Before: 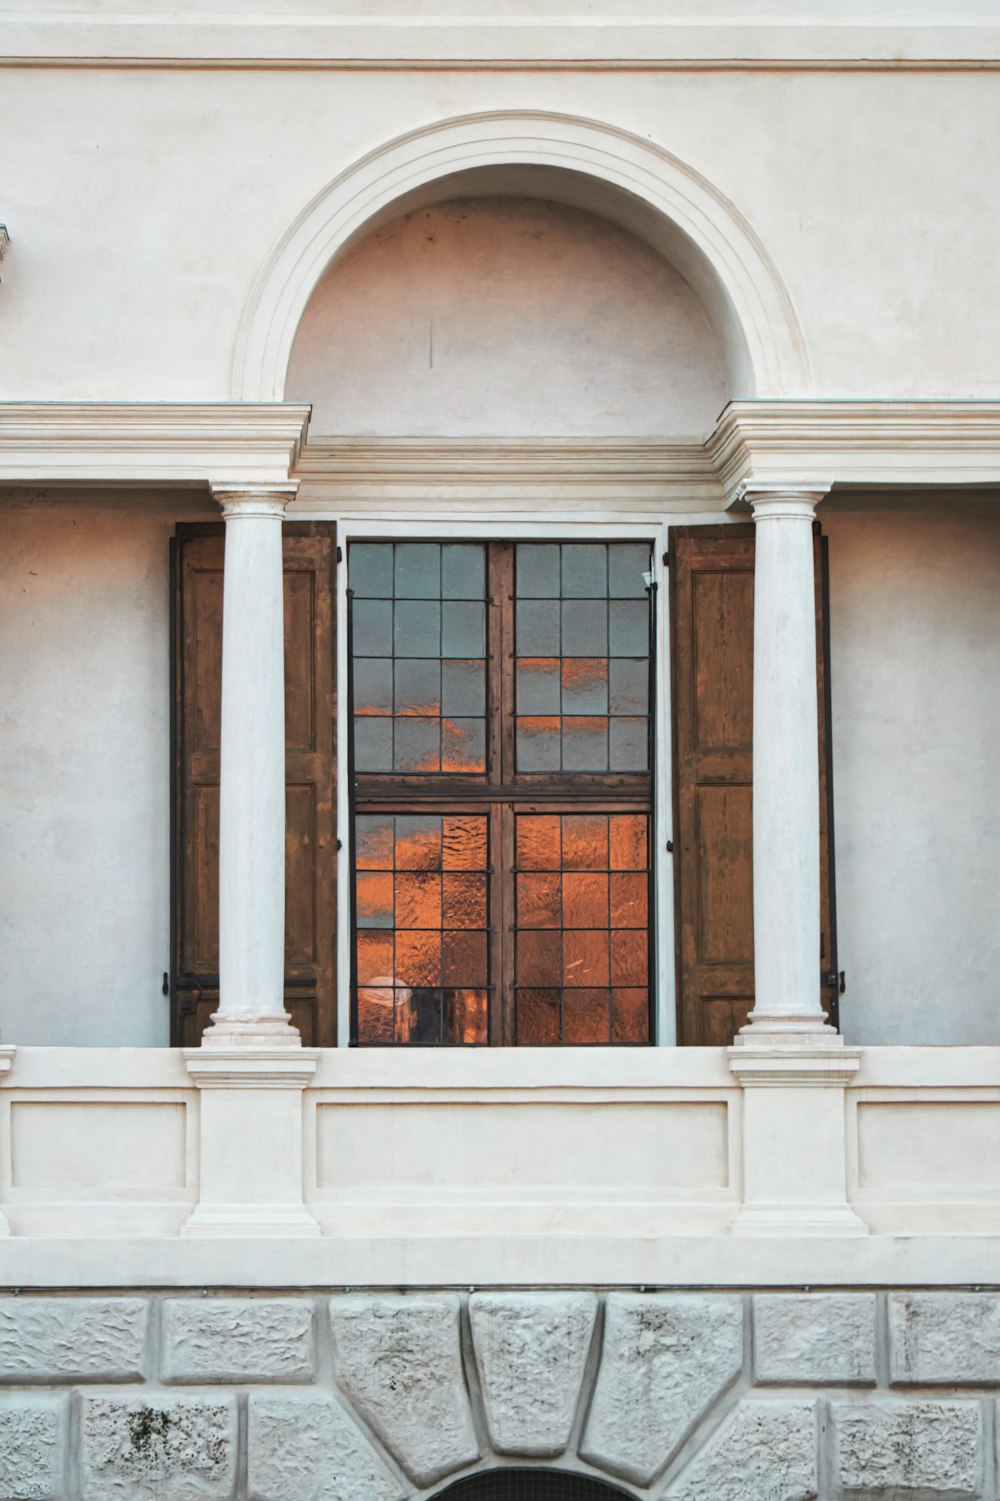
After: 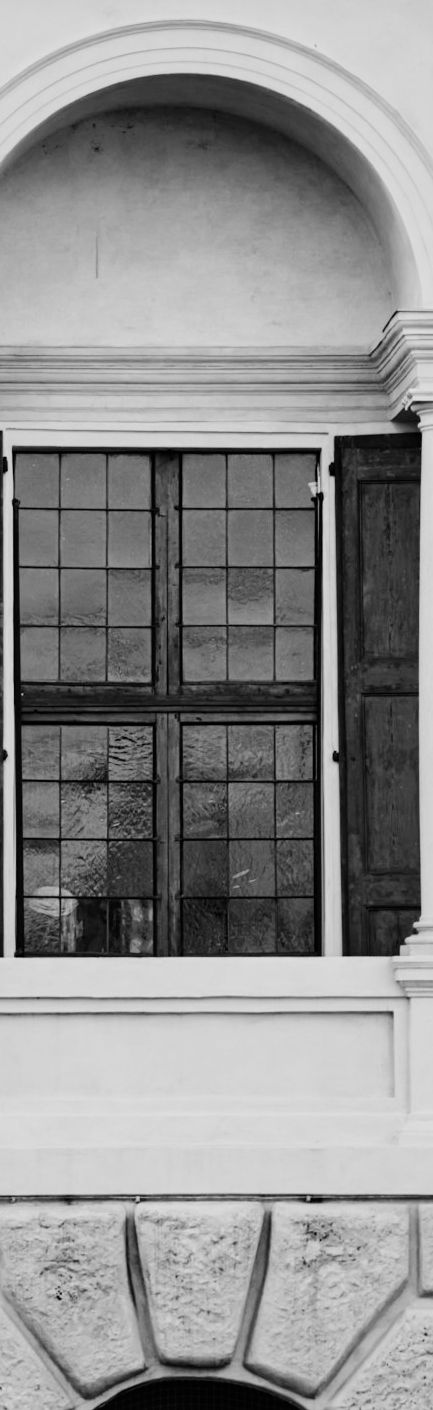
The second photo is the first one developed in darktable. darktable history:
color calibration: output gray [0.253, 0.26, 0.487, 0], gray › normalize channels true, illuminant same as pipeline (D50), adaptation XYZ, x 0.346, y 0.359, gamut compression 0
crop: left 33.452%, top 6.025%, right 23.155%
filmic rgb: hardness 4.17, contrast 1.364, color science v6 (2022)
